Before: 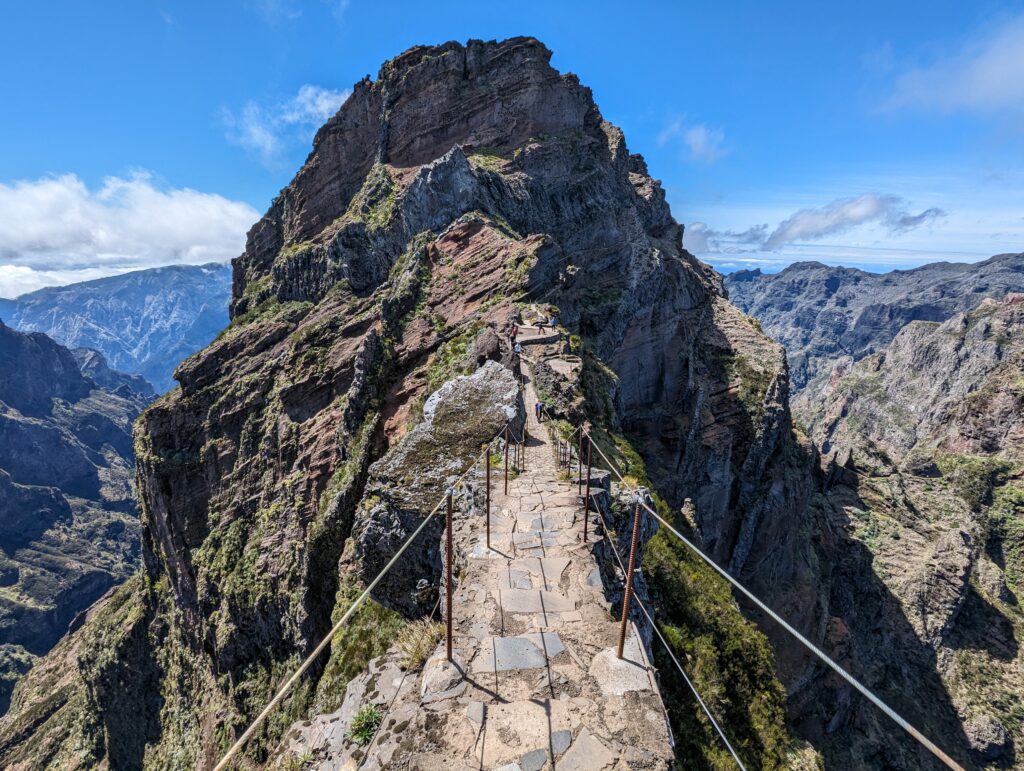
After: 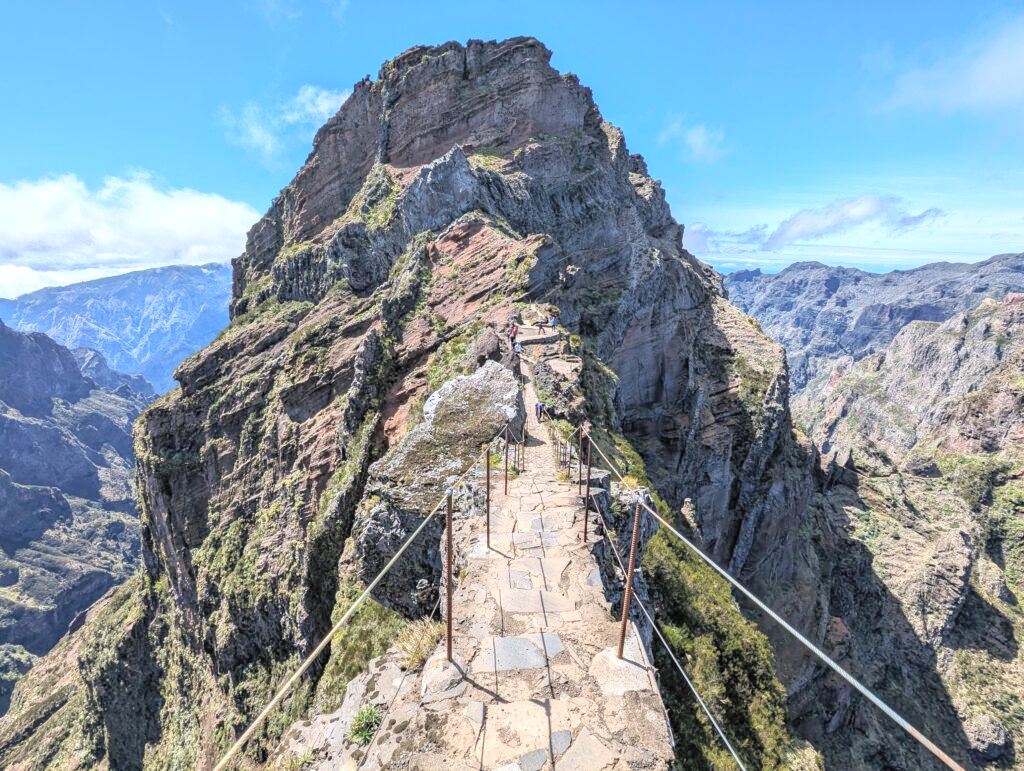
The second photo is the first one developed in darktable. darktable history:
exposure: exposure 0.367 EV, compensate highlight preservation false
contrast brightness saturation: brightness 0.28
